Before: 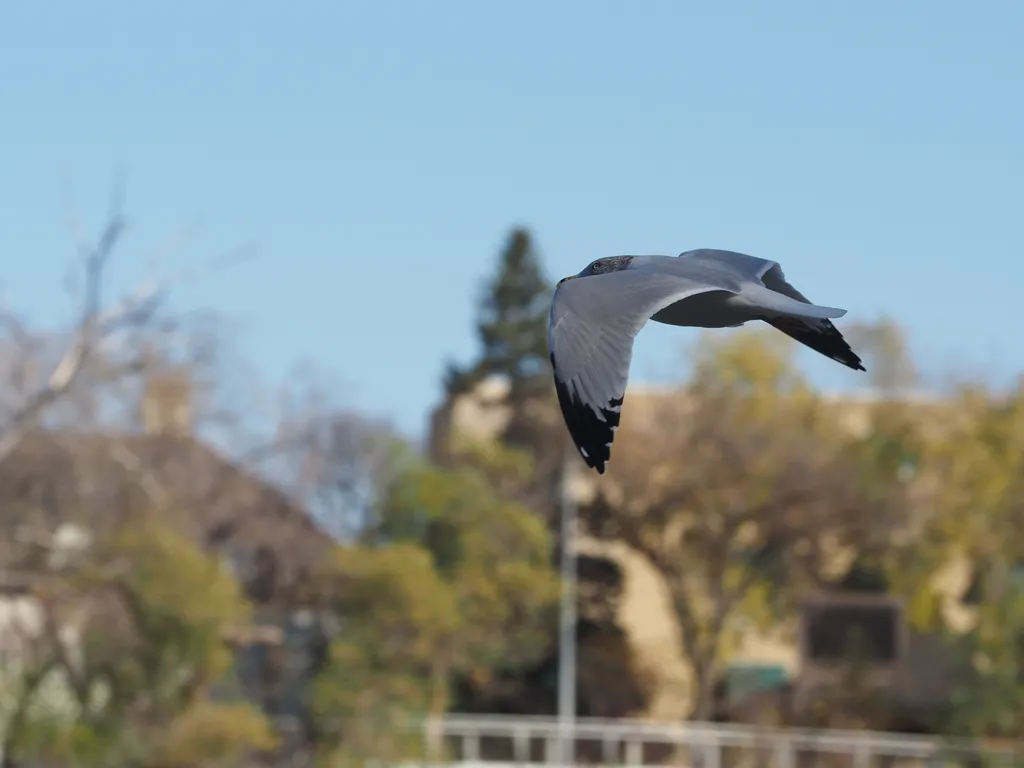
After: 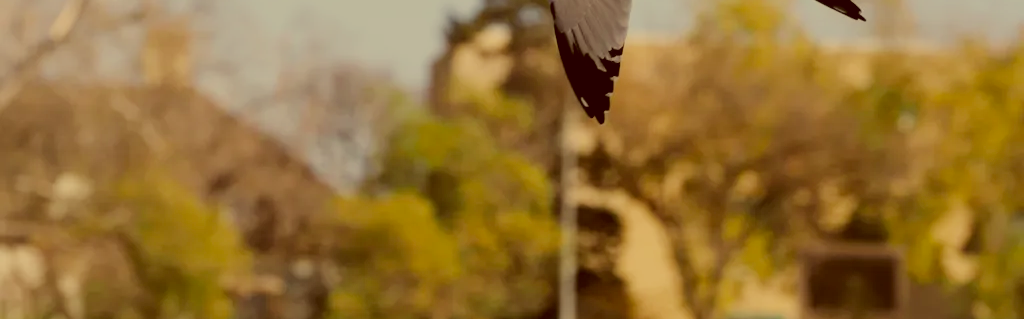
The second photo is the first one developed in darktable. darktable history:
exposure: exposure 0.229 EV, compensate highlight preservation false
color correction: highlights a* 1.13, highlights b* 25.04, shadows a* 15.52, shadows b* 24.95
crop: top 45.613%, bottom 12.134%
filmic rgb: black relative exposure -7.08 EV, white relative exposure 5.37 EV, hardness 3.02
